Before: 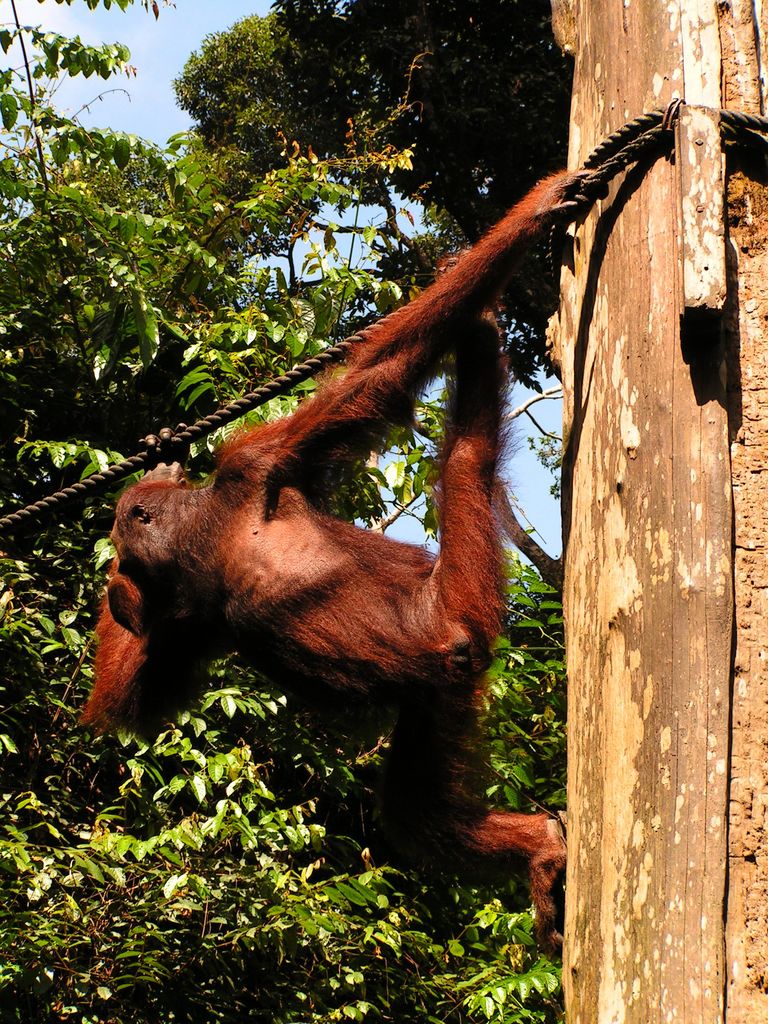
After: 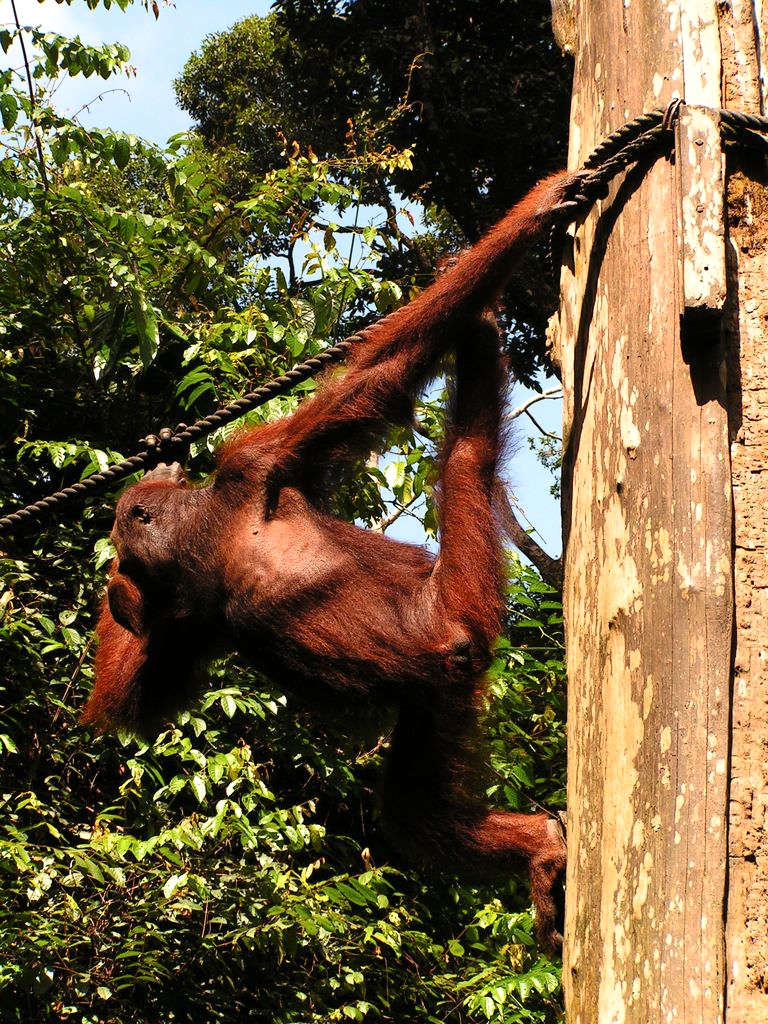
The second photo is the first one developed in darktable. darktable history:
shadows and highlights: shadows -11.86, white point adjustment 3.95, highlights 29.03
